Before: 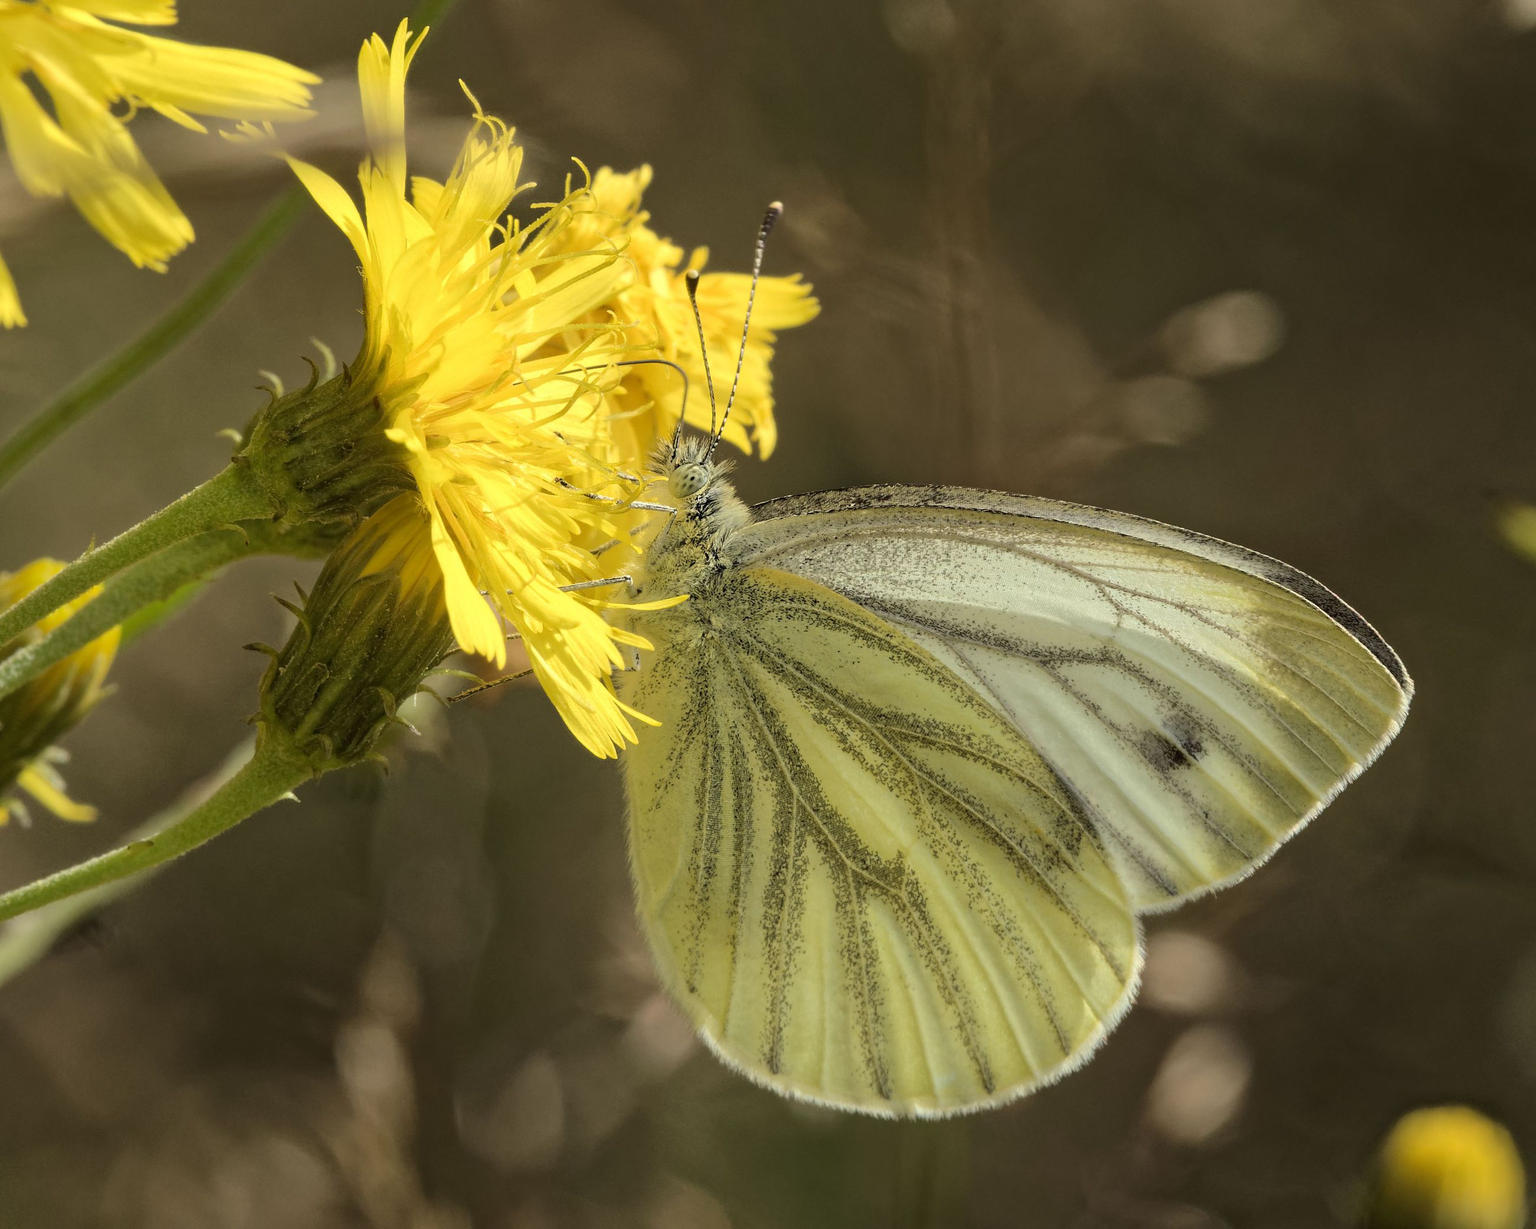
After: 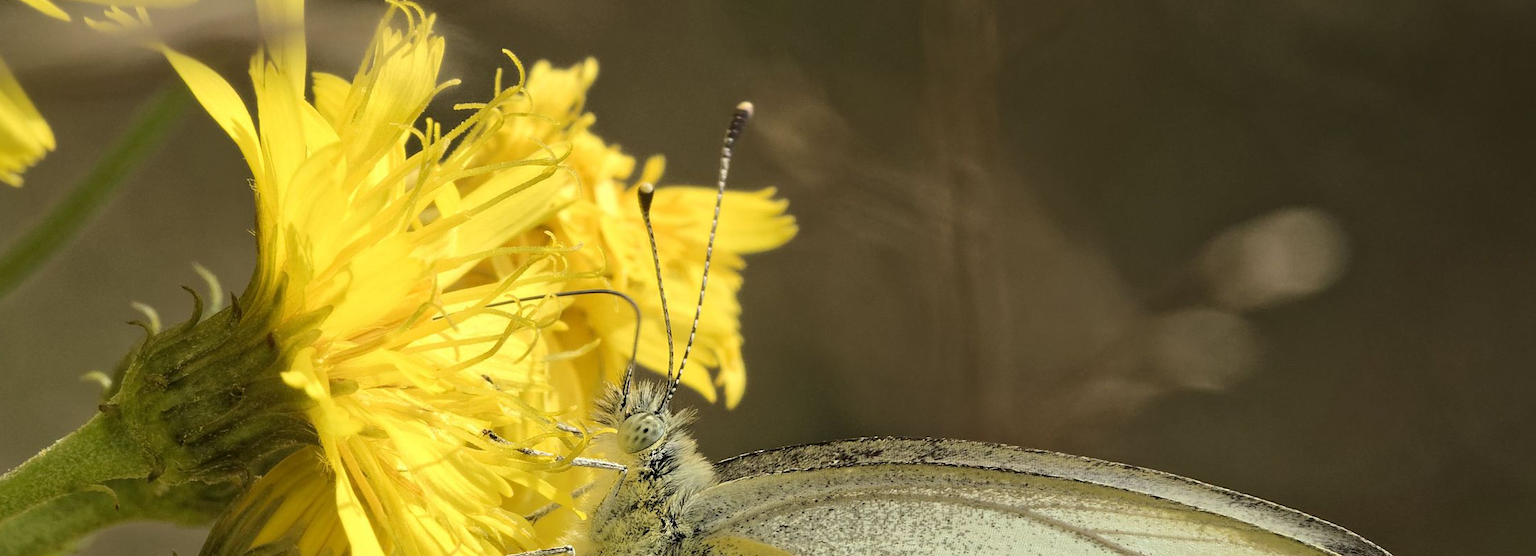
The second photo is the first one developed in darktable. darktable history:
crop and rotate: left 9.667%, top 9.439%, right 6.056%, bottom 52.365%
